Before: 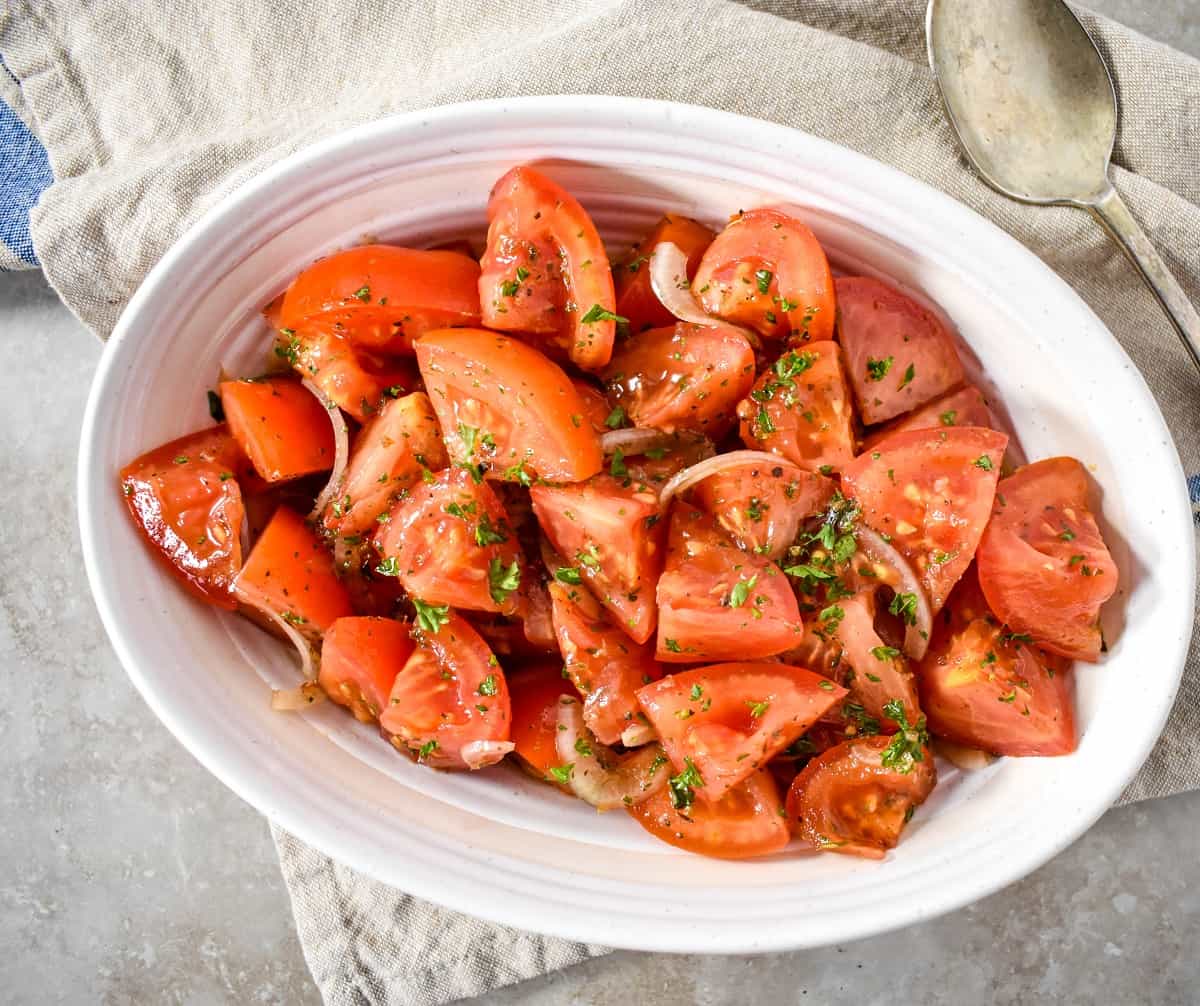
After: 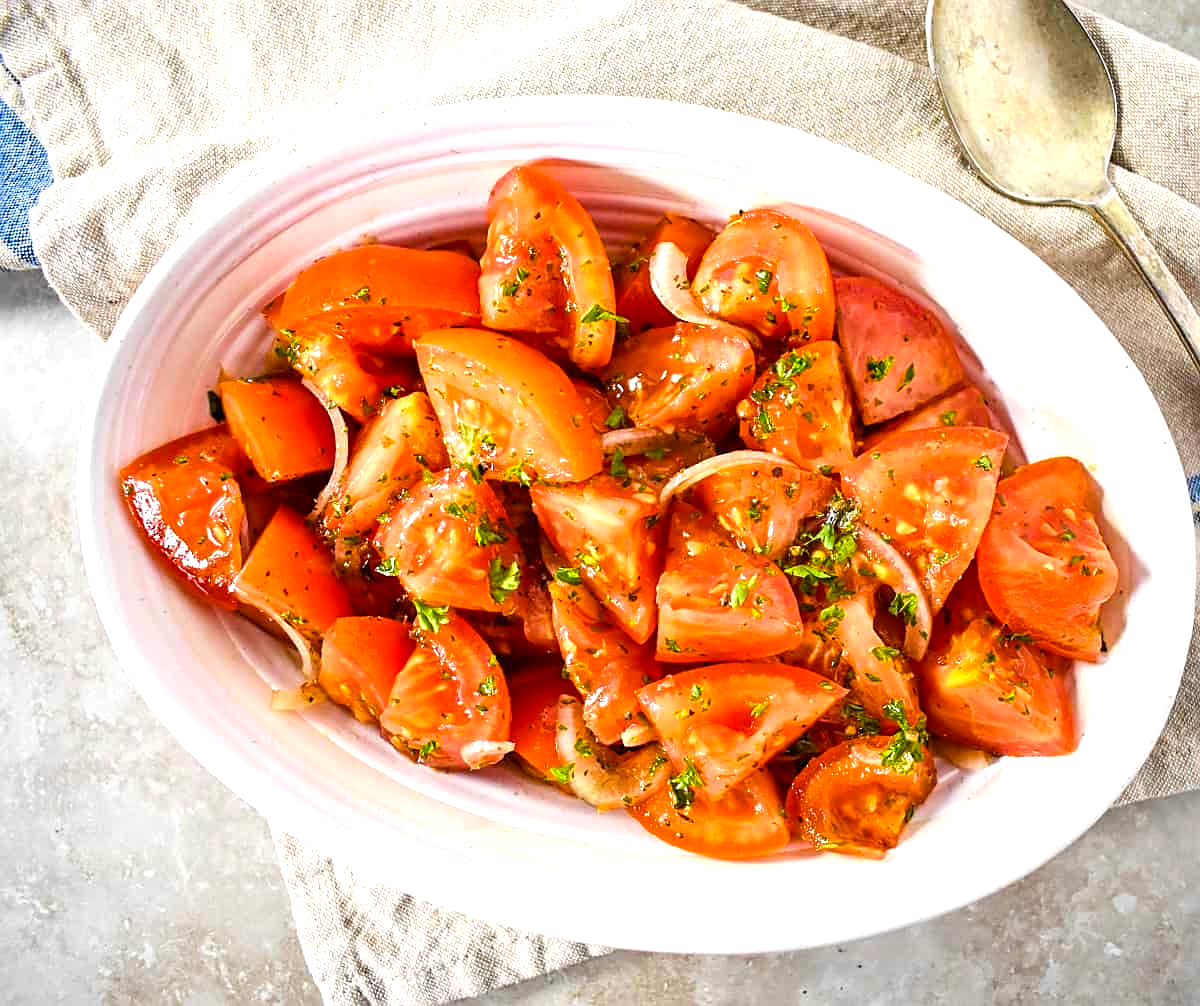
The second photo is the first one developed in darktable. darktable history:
color balance rgb: perceptual saturation grading › global saturation 20%, global vibrance 20%
exposure: exposure 0.6 EV, compensate highlight preservation false
sharpen: on, module defaults
